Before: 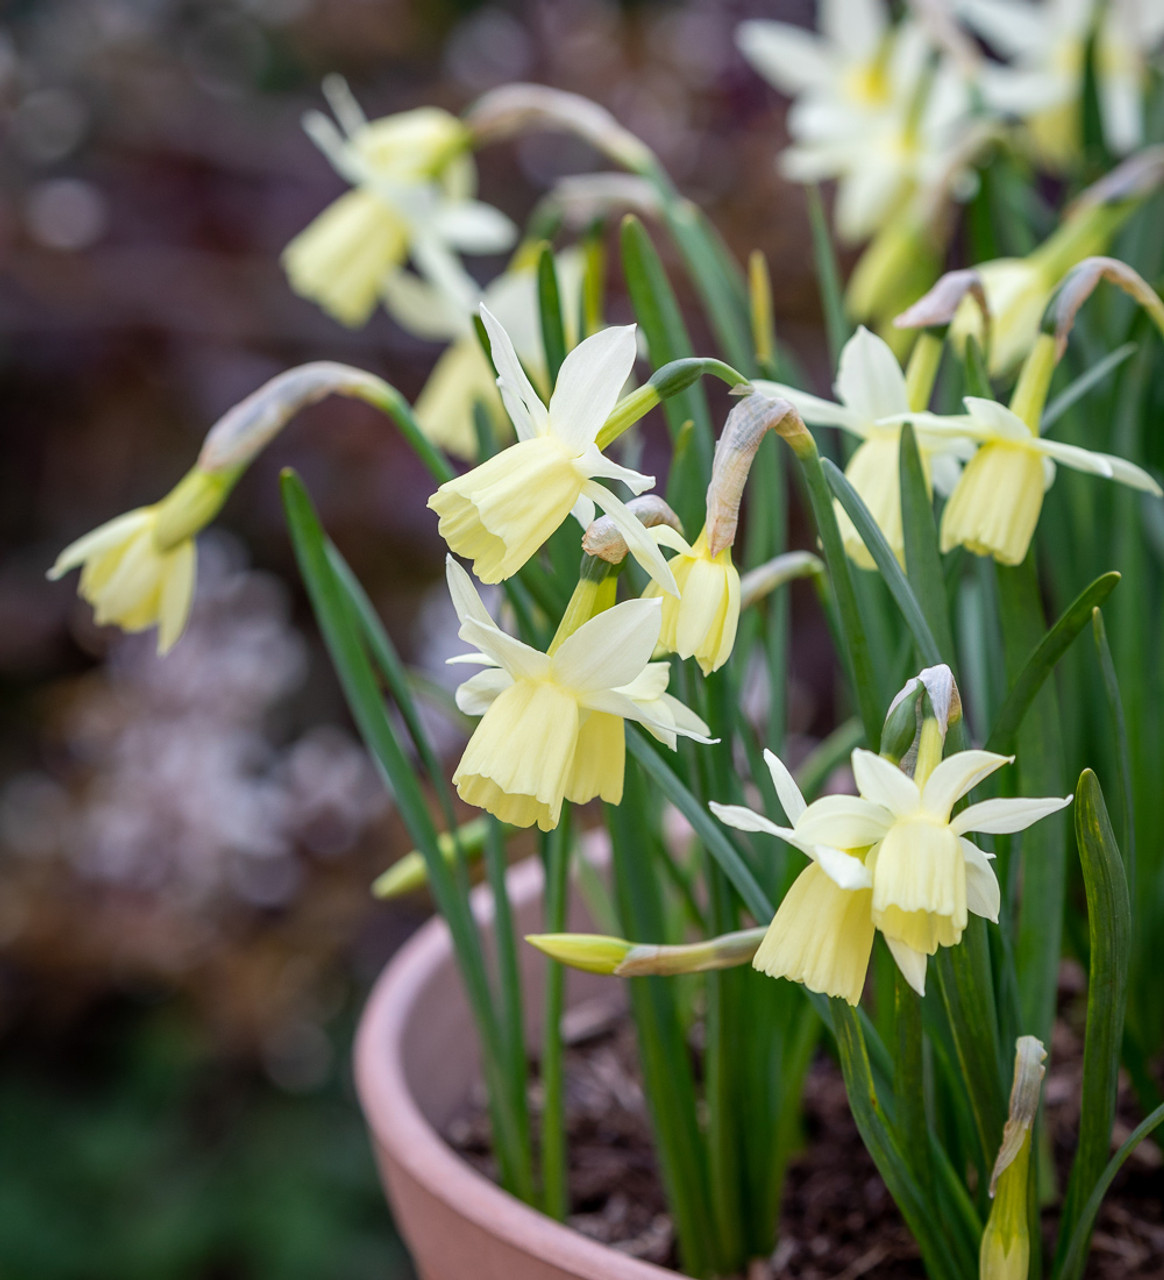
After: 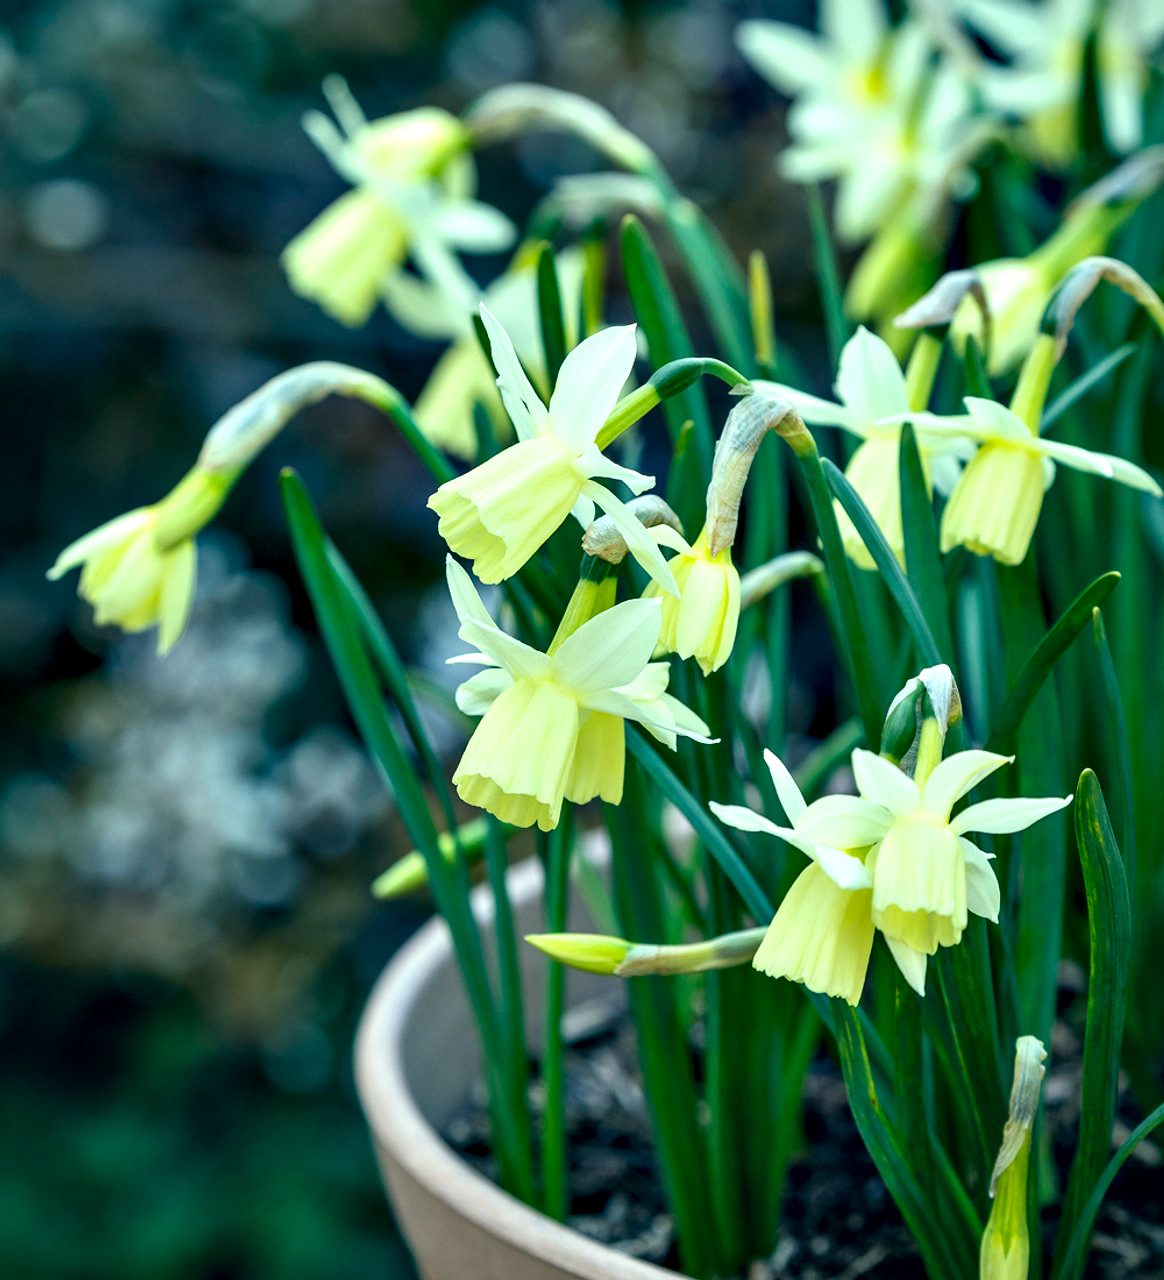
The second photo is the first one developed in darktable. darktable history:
contrast equalizer: octaves 7, y [[0.6 ×6], [0.55 ×6], [0 ×6], [0 ×6], [0 ×6]]
color correction: highlights a* -19.38, highlights b* 9.8, shadows a* -20.82, shadows b* -10.2
